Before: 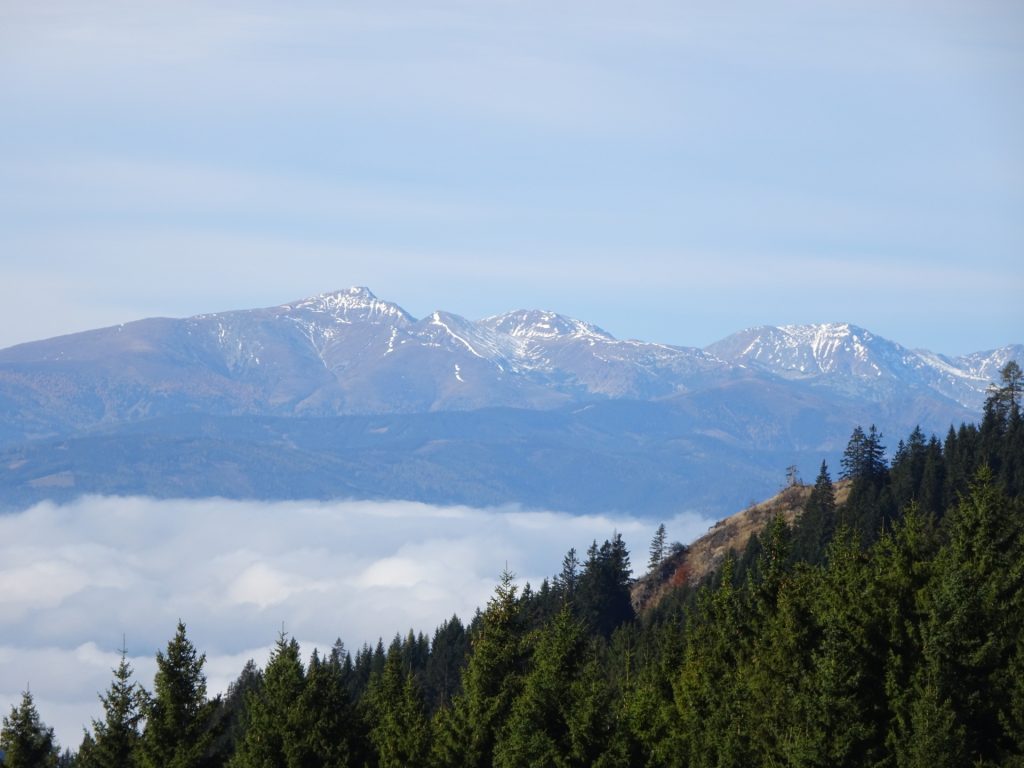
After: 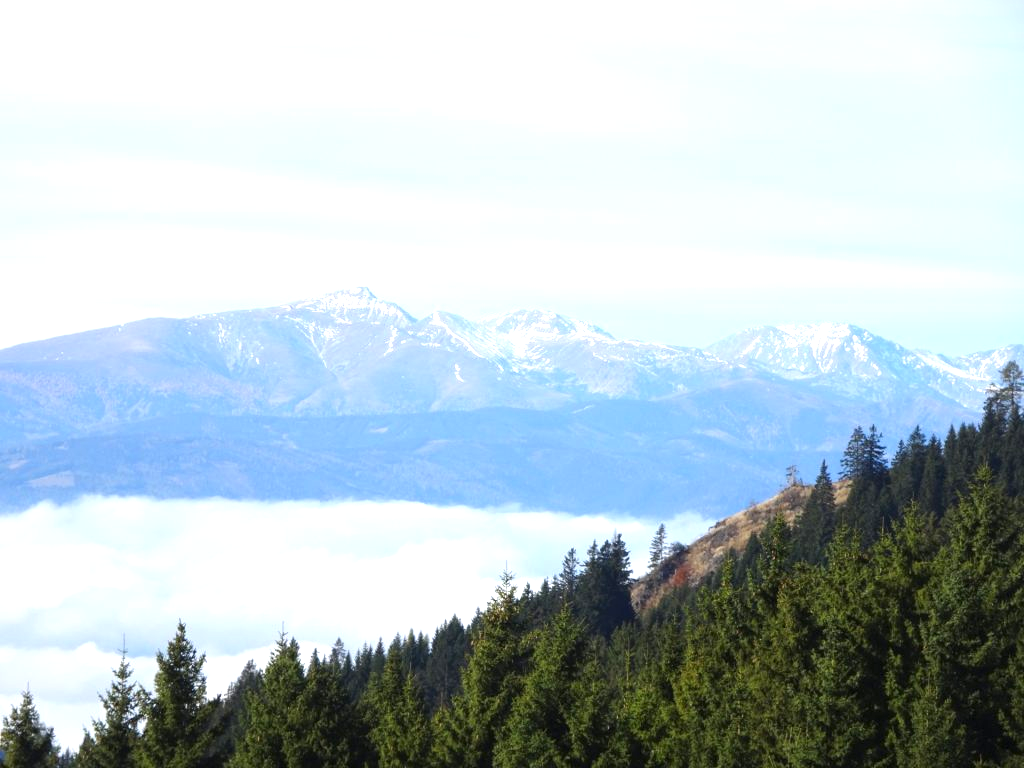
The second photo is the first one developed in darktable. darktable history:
exposure: exposure 1.001 EV, compensate exposure bias true, compensate highlight preservation false
